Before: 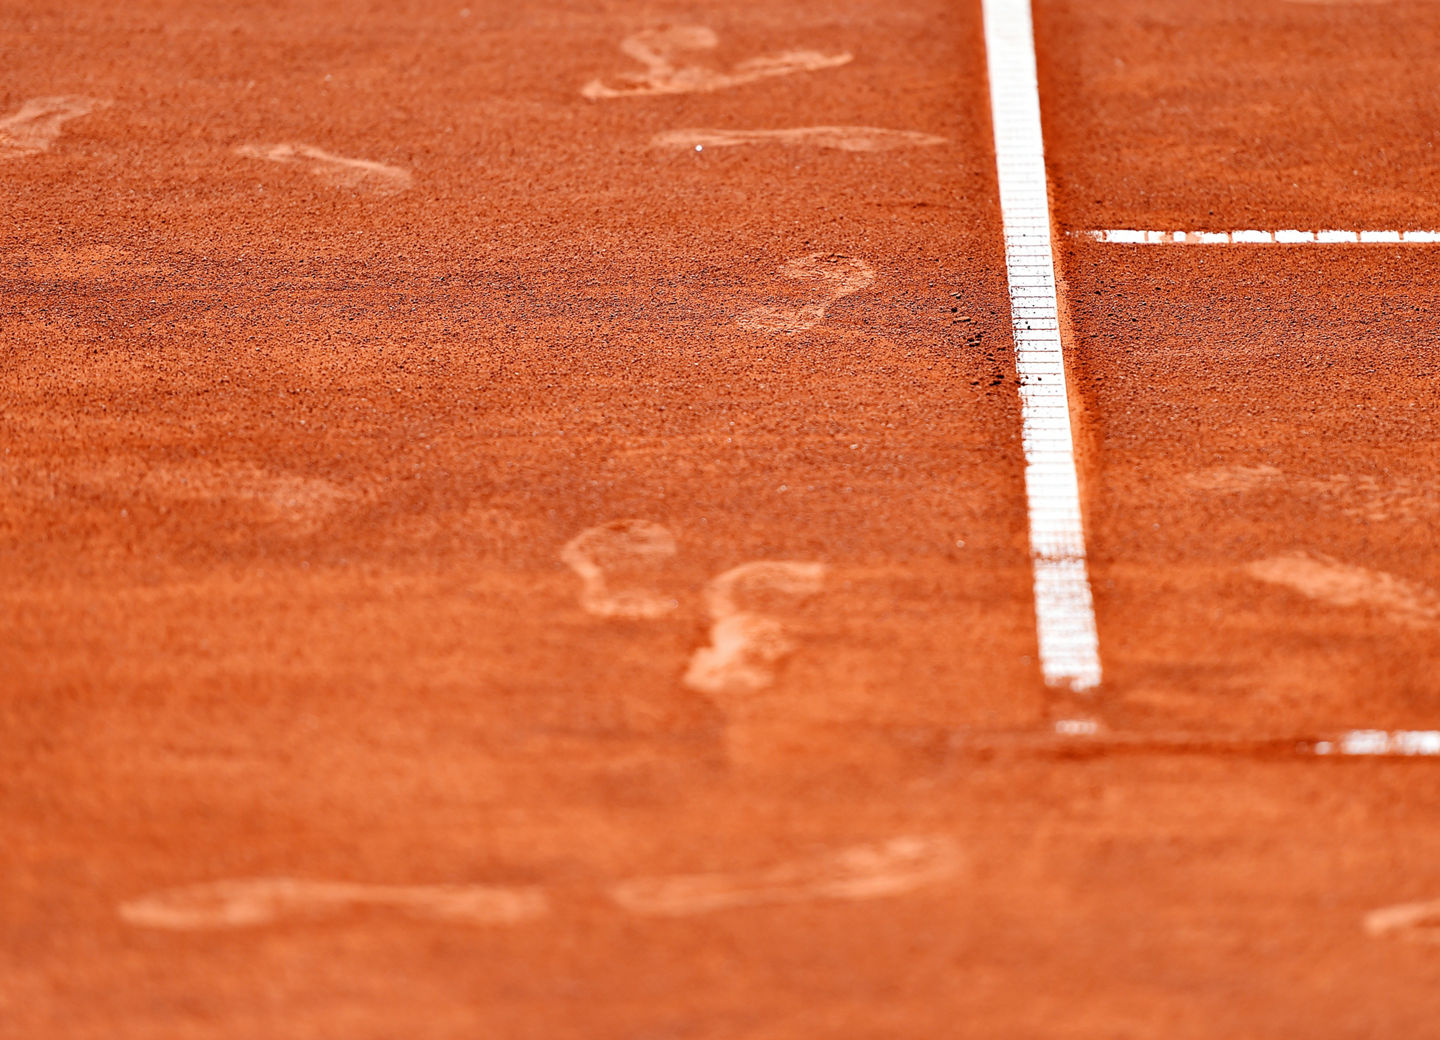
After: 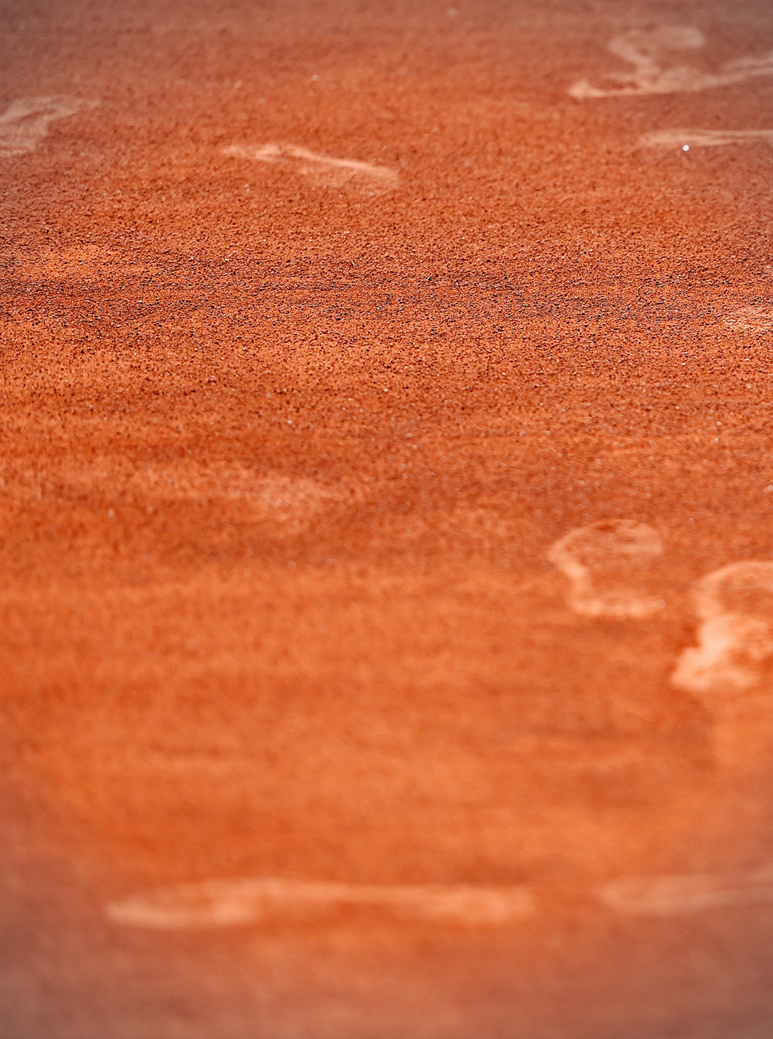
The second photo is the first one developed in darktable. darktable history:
vignetting: fall-off radius 46.07%, unbound false
crop: left 0.933%, right 45.321%, bottom 0.082%
